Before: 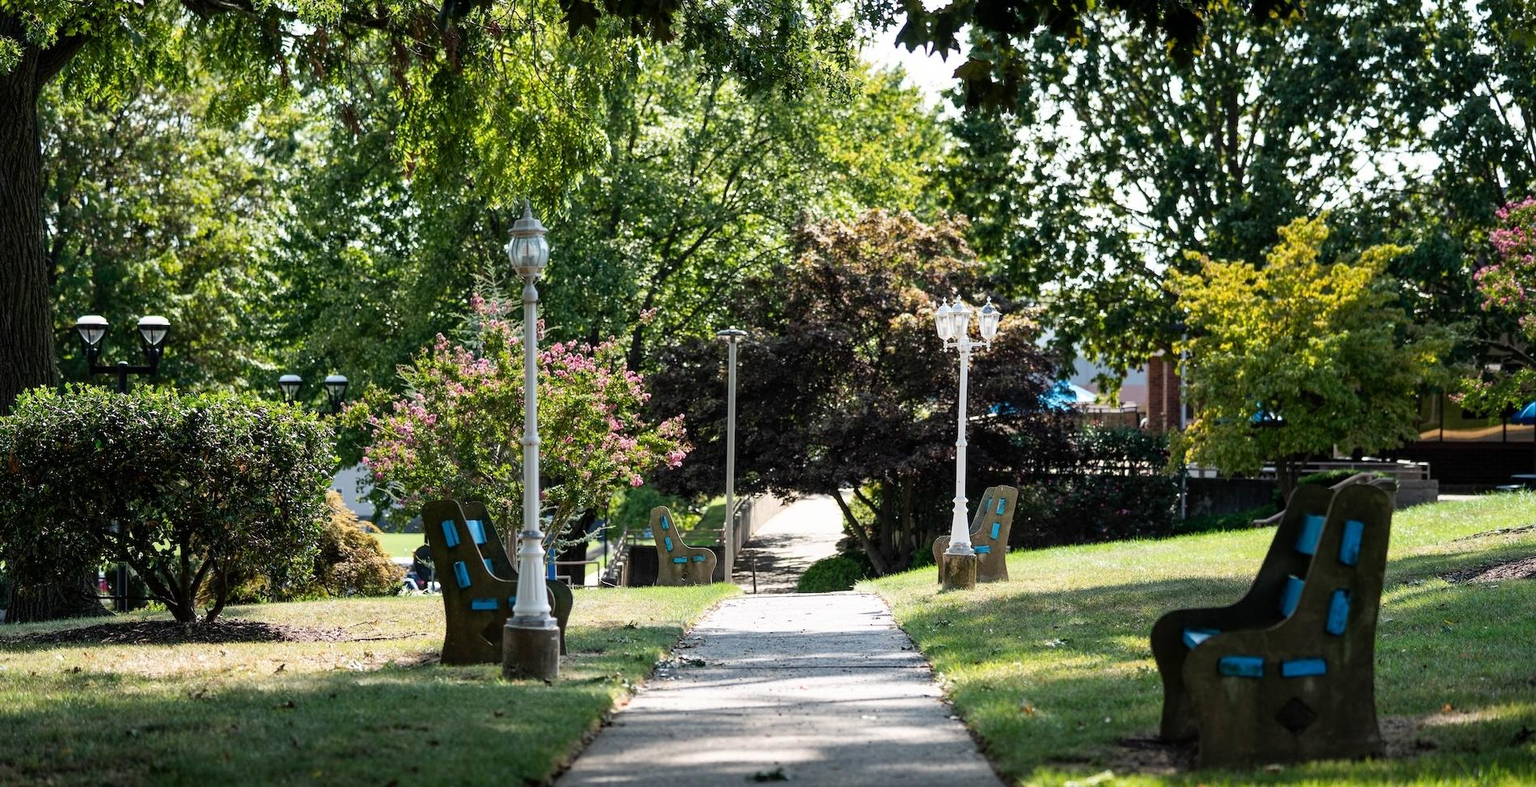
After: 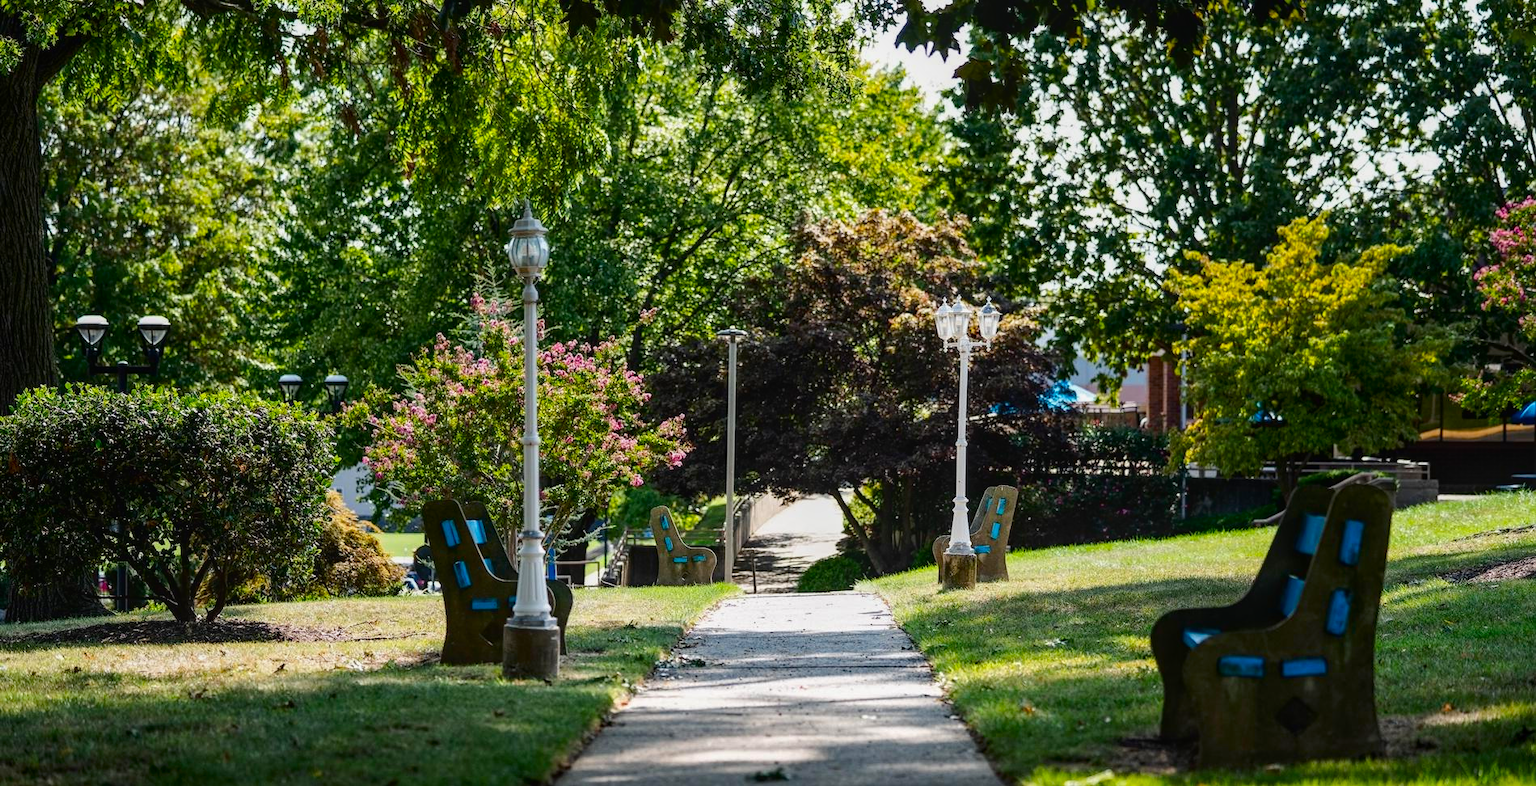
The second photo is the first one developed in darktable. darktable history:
local contrast: detail 109%
contrast brightness saturation: contrast 0.067, brightness -0.133, saturation 0.053
color balance rgb: perceptual saturation grading › global saturation 30.282%, perceptual brilliance grading › mid-tones 9.439%, perceptual brilliance grading › shadows 14.907%, global vibrance -23.84%
